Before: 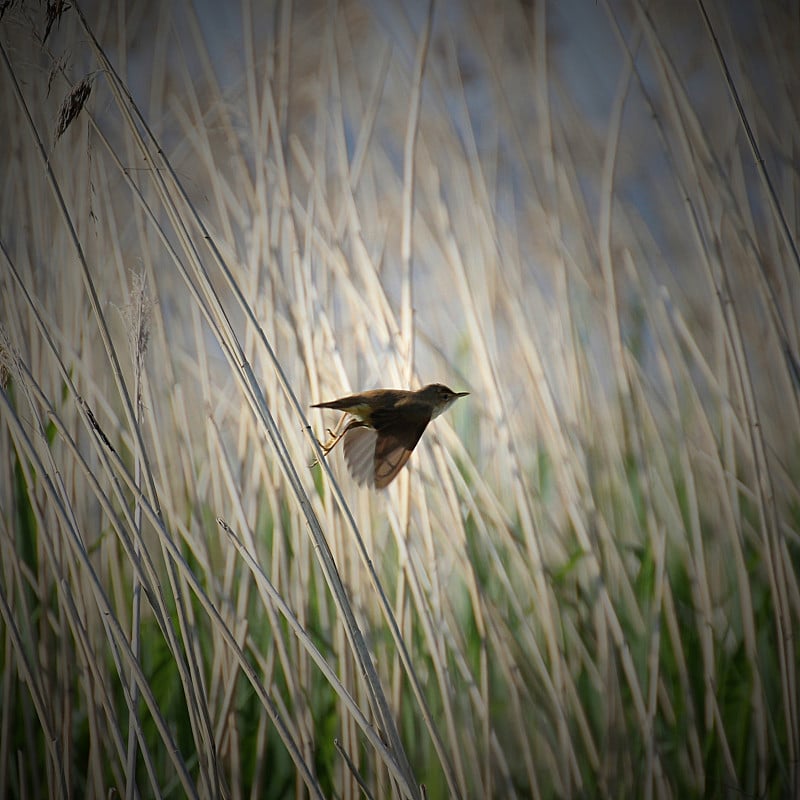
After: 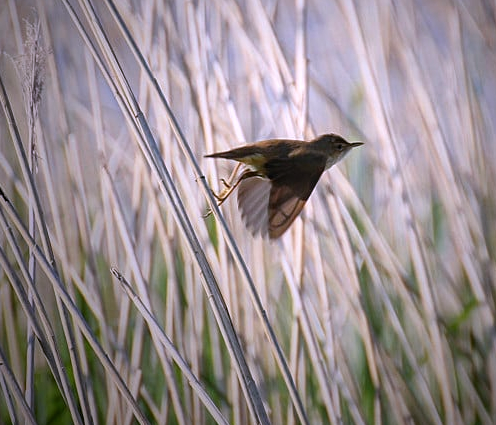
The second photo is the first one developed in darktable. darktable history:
contrast brightness saturation: contrast -0.02, brightness -0.01, saturation 0.03
white balance: red 1.042, blue 1.17
crop: left 13.312%, top 31.28%, right 24.627%, bottom 15.582%
local contrast: on, module defaults
